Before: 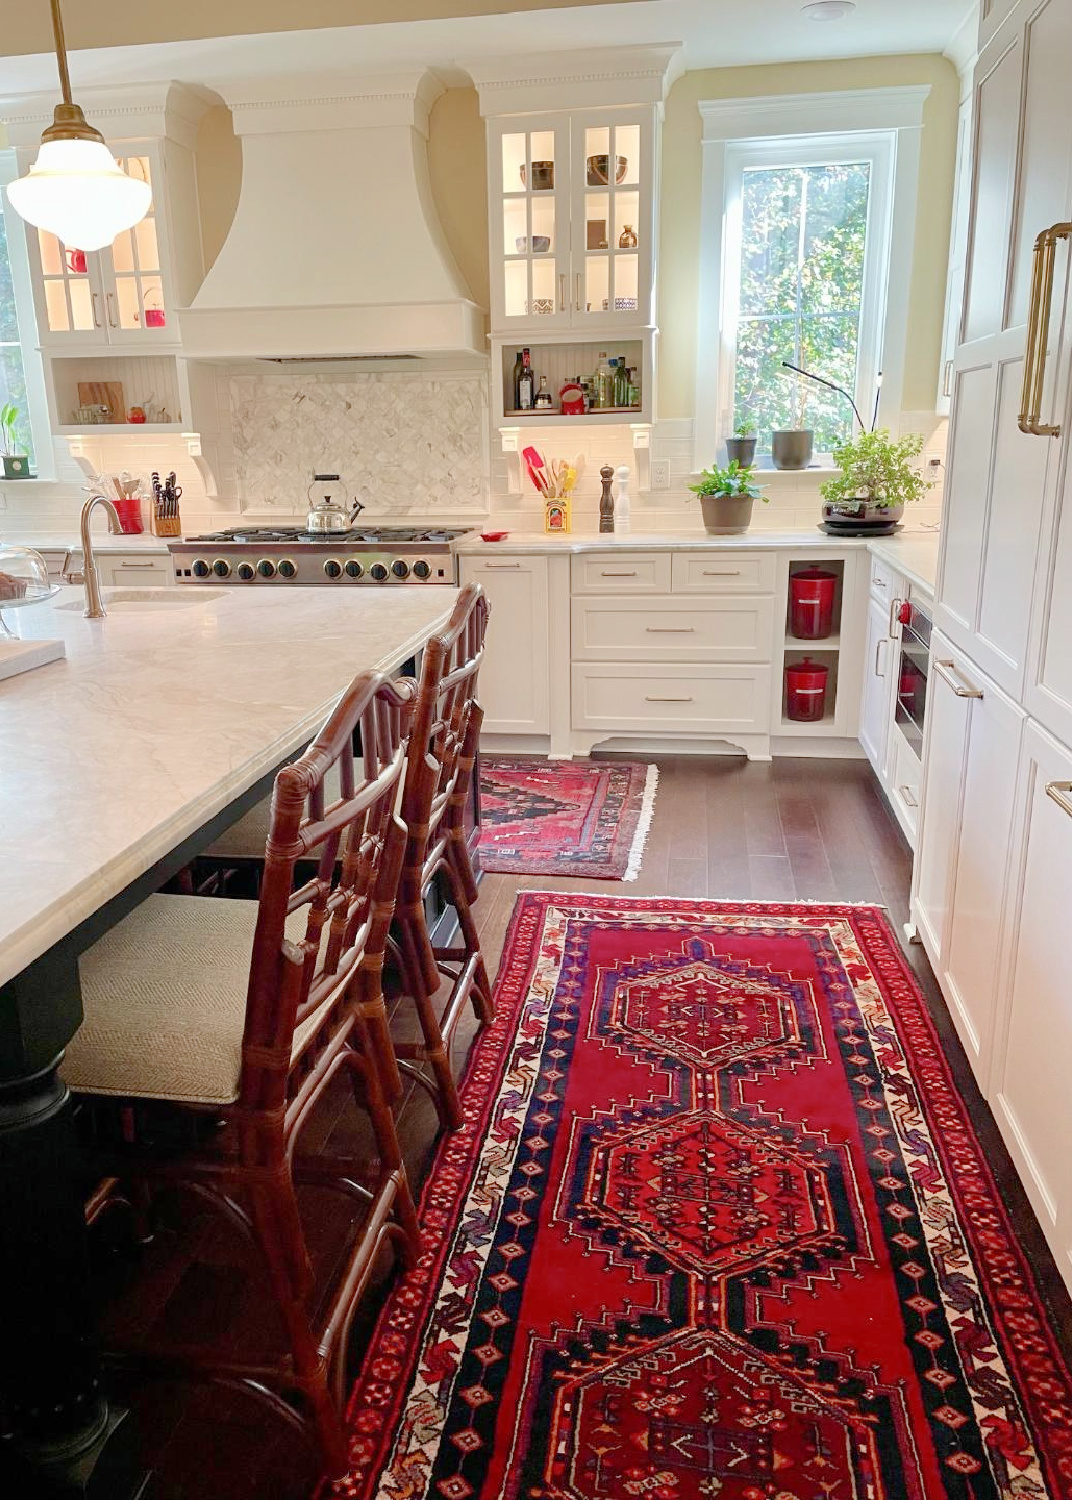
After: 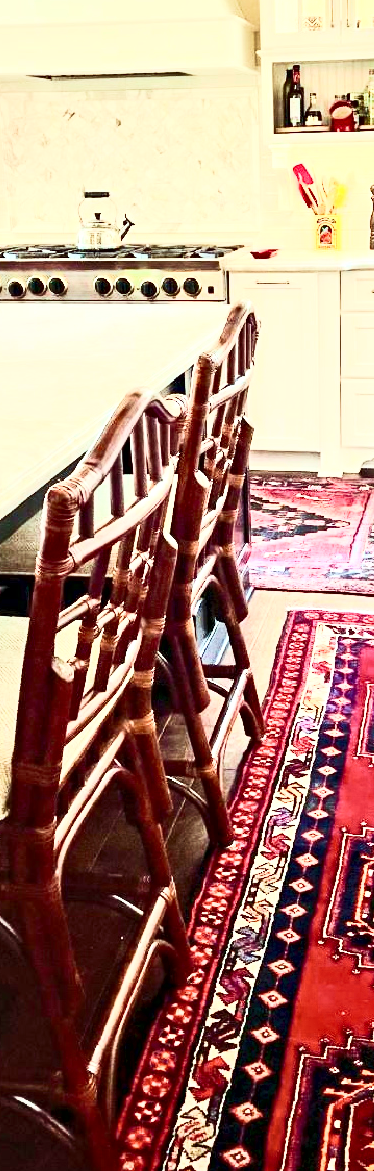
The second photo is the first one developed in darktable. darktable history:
contrast brightness saturation: contrast 0.611, brightness 0.341, saturation 0.146
contrast equalizer: octaves 7, y [[0.511, 0.558, 0.631, 0.632, 0.559, 0.512], [0.5 ×6], [0.507, 0.559, 0.627, 0.644, 0.647, 0.647], [0 ×6], [0 ×6]]
crop and rotate: left 21.606%, top 18.911%, right 43.489%, bottom 2.991%
exposure: black level correction -0.002, exposure 0.535 EV, compensate exposure bias true, compensate highlight preservation false
velvia: on, module defaults
color correction: highlights a* -6.94, highlights b* 0.861
tone equalizer: on, module defaults
